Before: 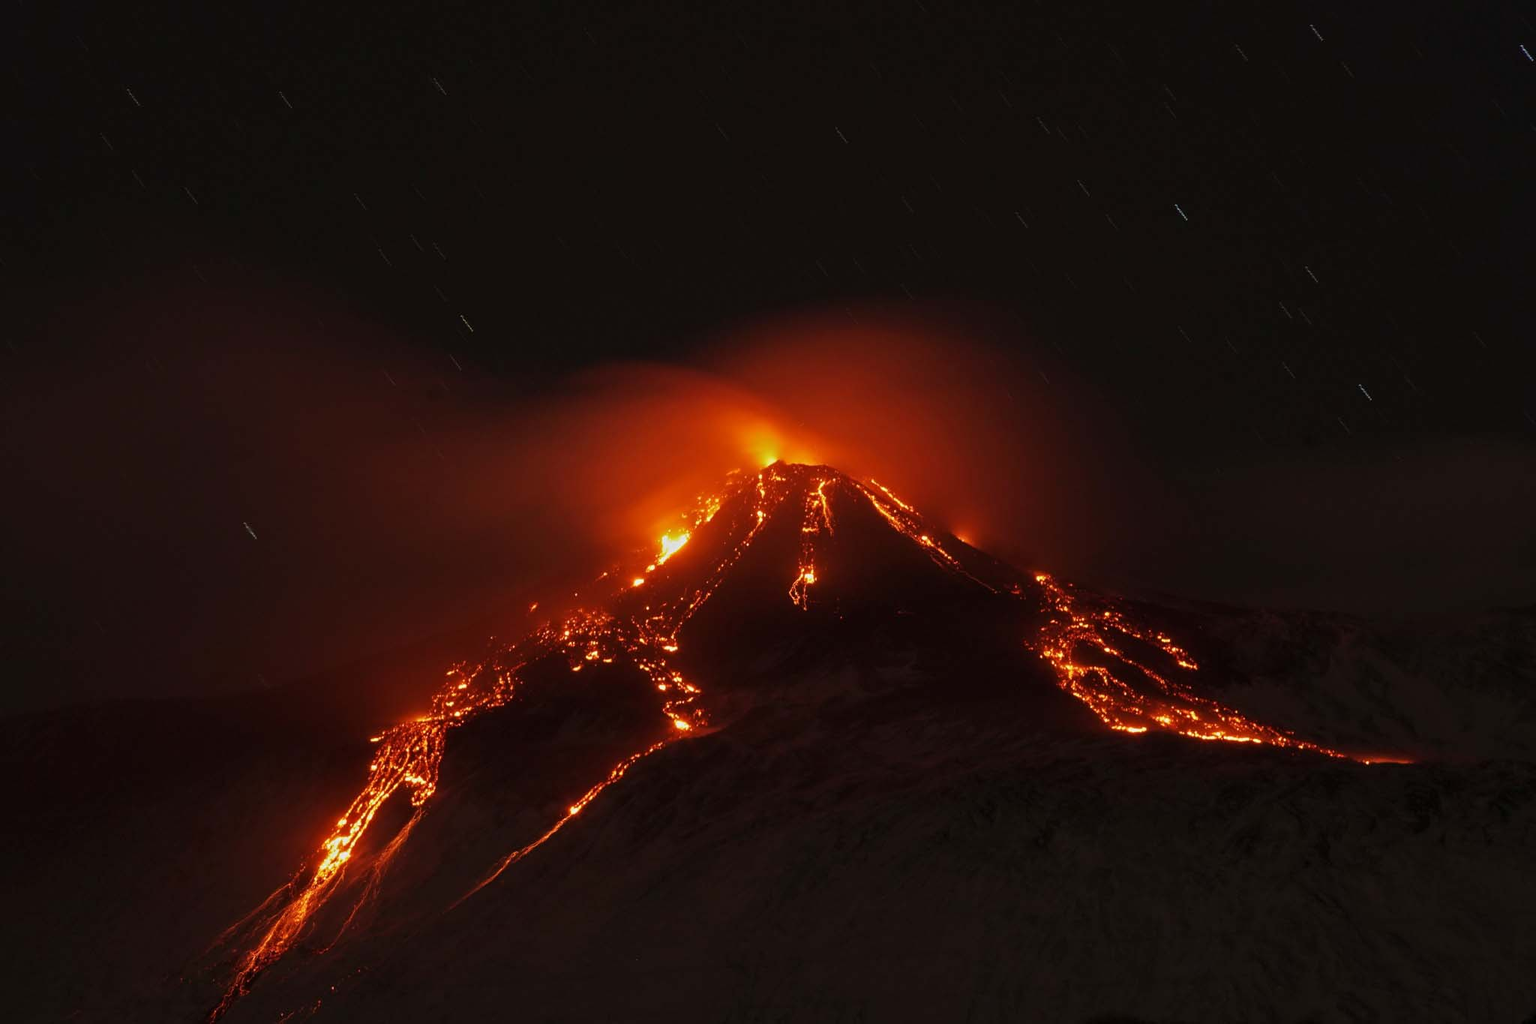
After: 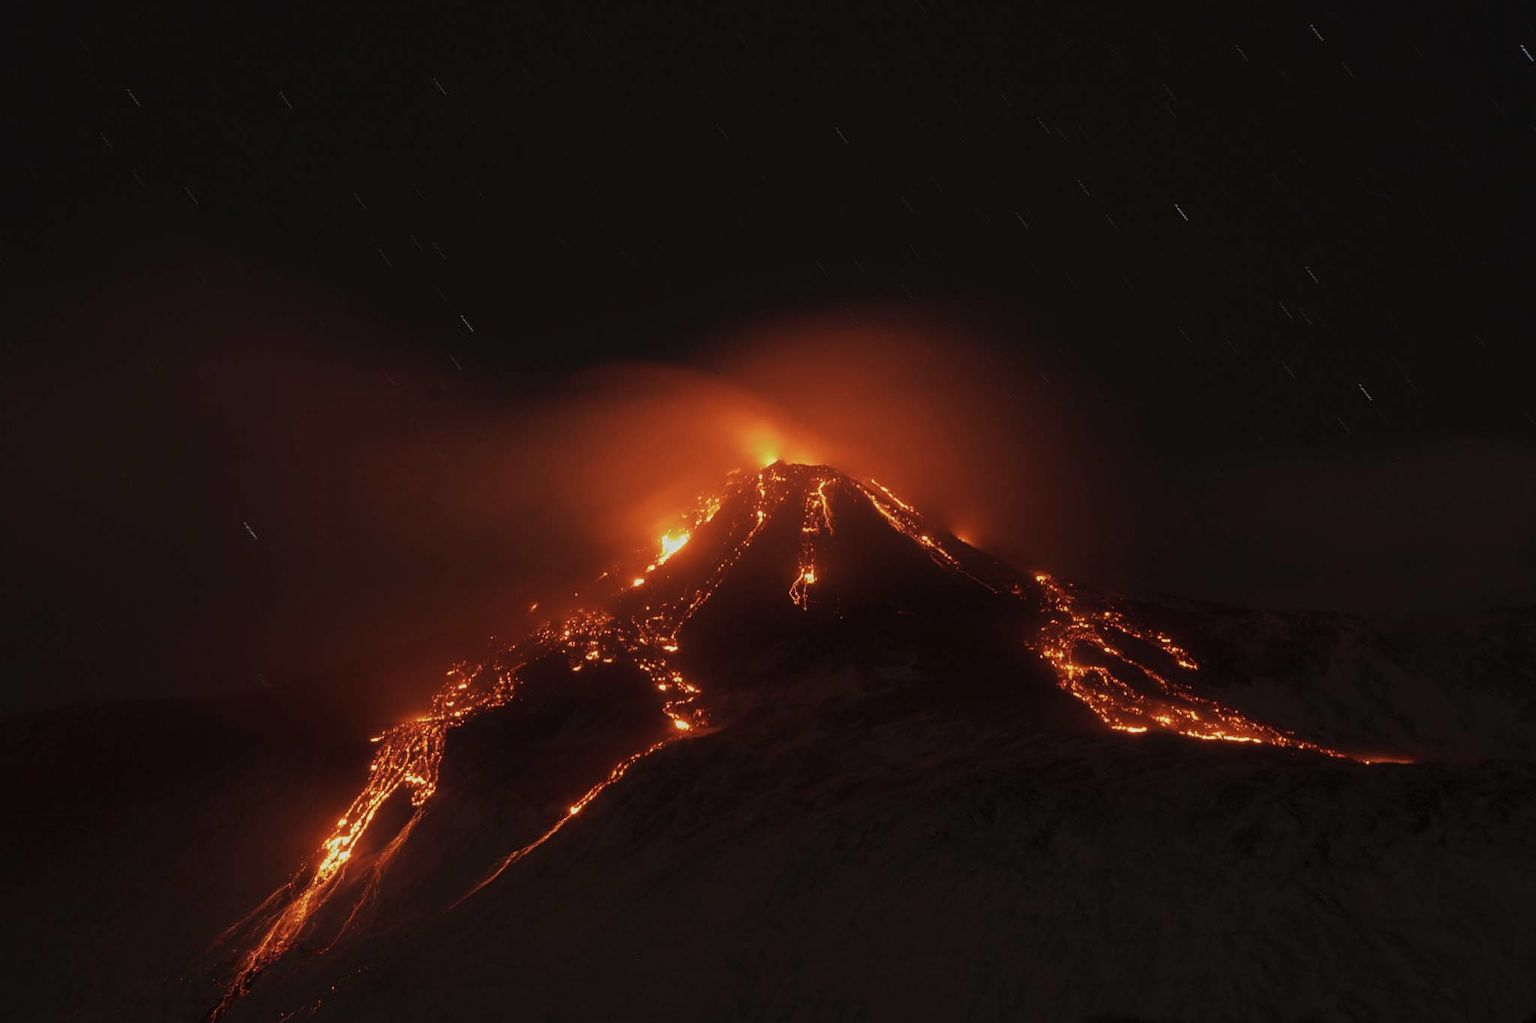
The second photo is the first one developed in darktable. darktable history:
contrast equalizer: y [[0.5, 0.488, 0.462, 0.461, 0.491, 0.5], [0.5 ×6], [0.5 ×6], [0 ×6], [0 ×6]]
exposure: compensate highlight preservation false
color correction: saturation 0.8
